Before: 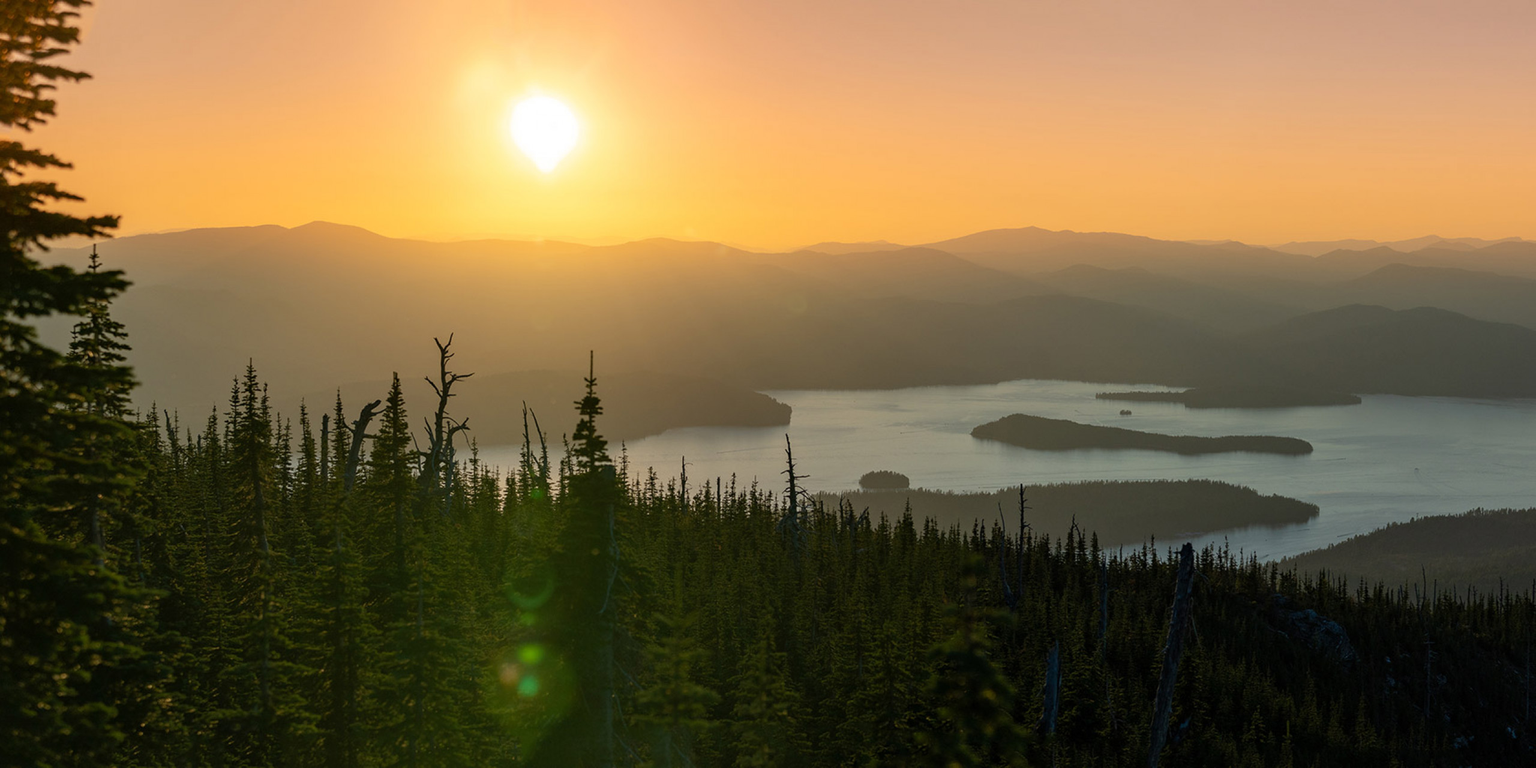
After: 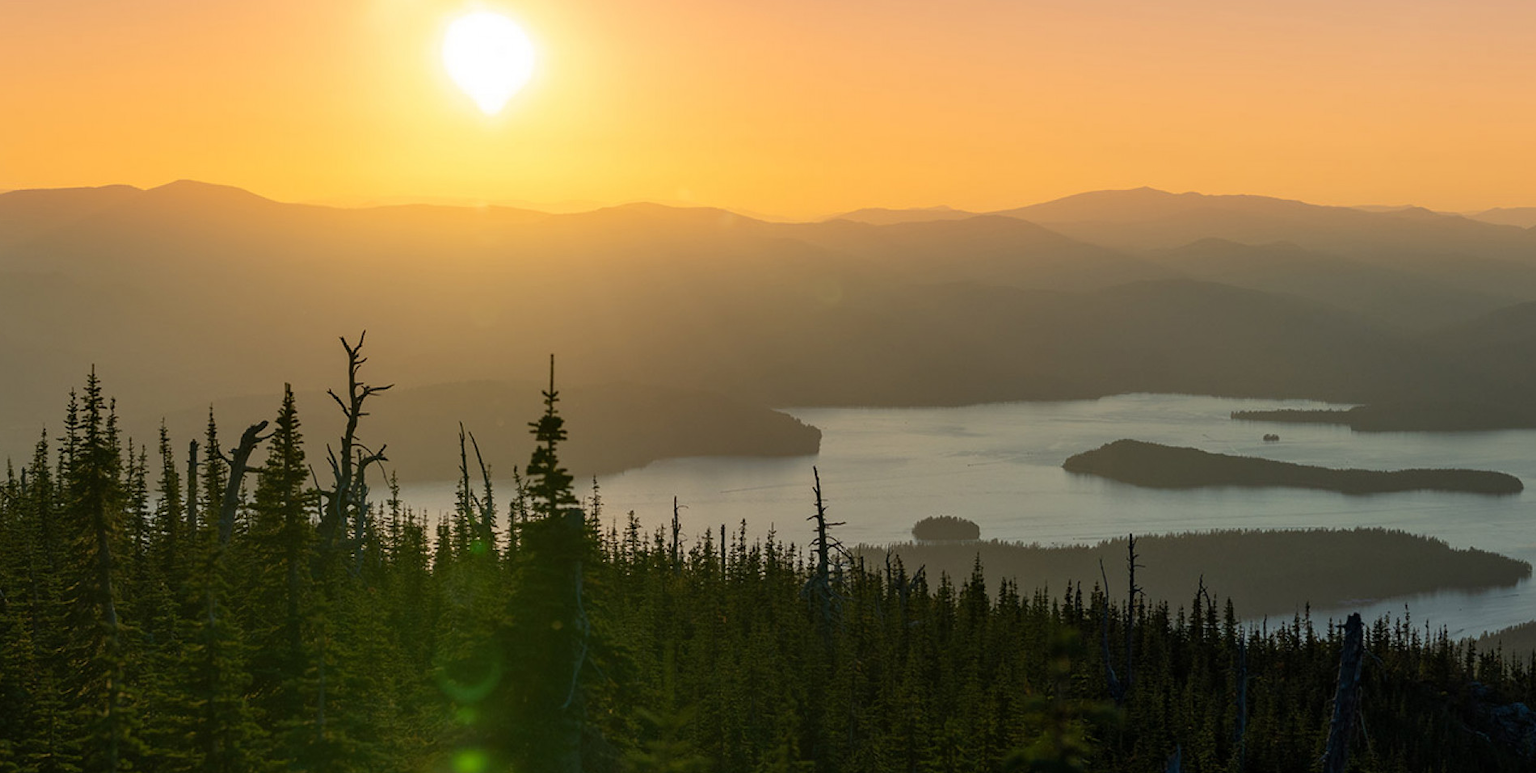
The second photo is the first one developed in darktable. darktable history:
crop and rotate: left 11.838%, top 11.421%, right 13.866%, bottom 13.756%
